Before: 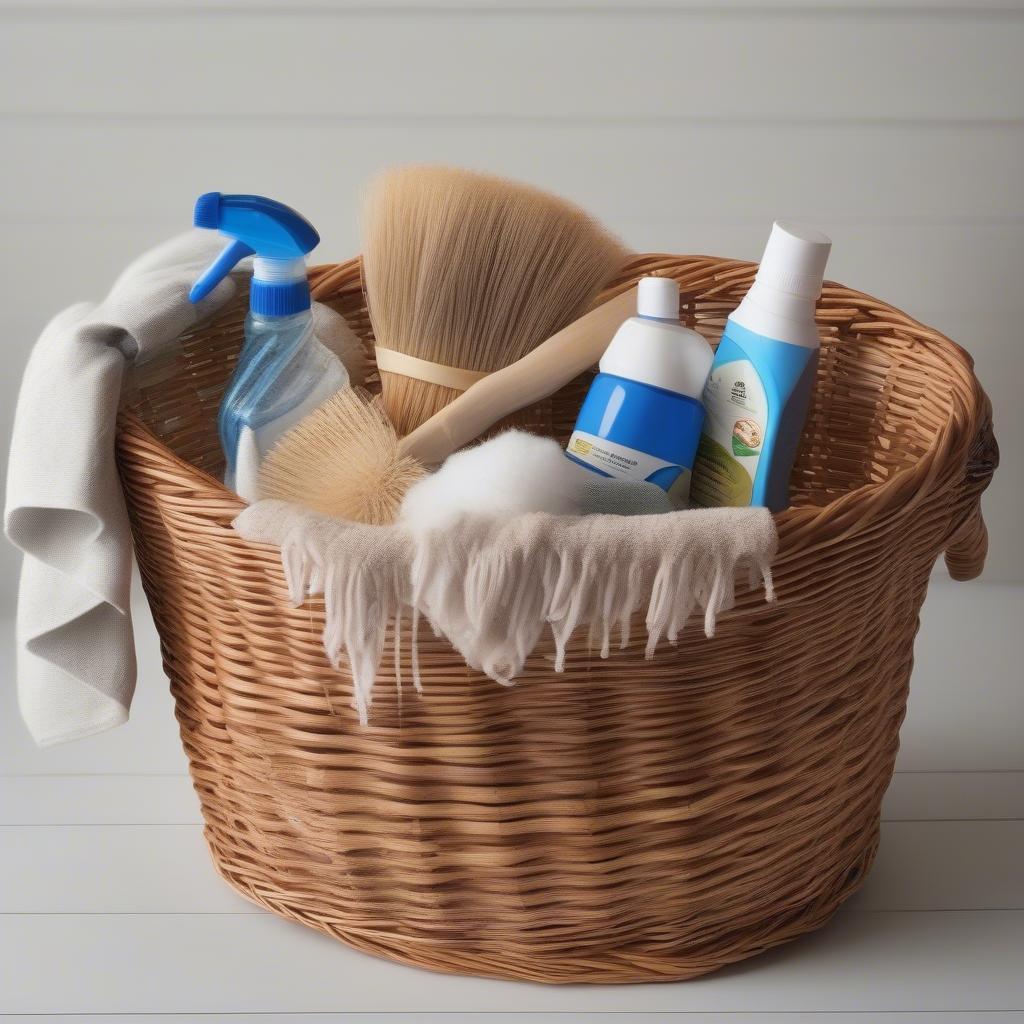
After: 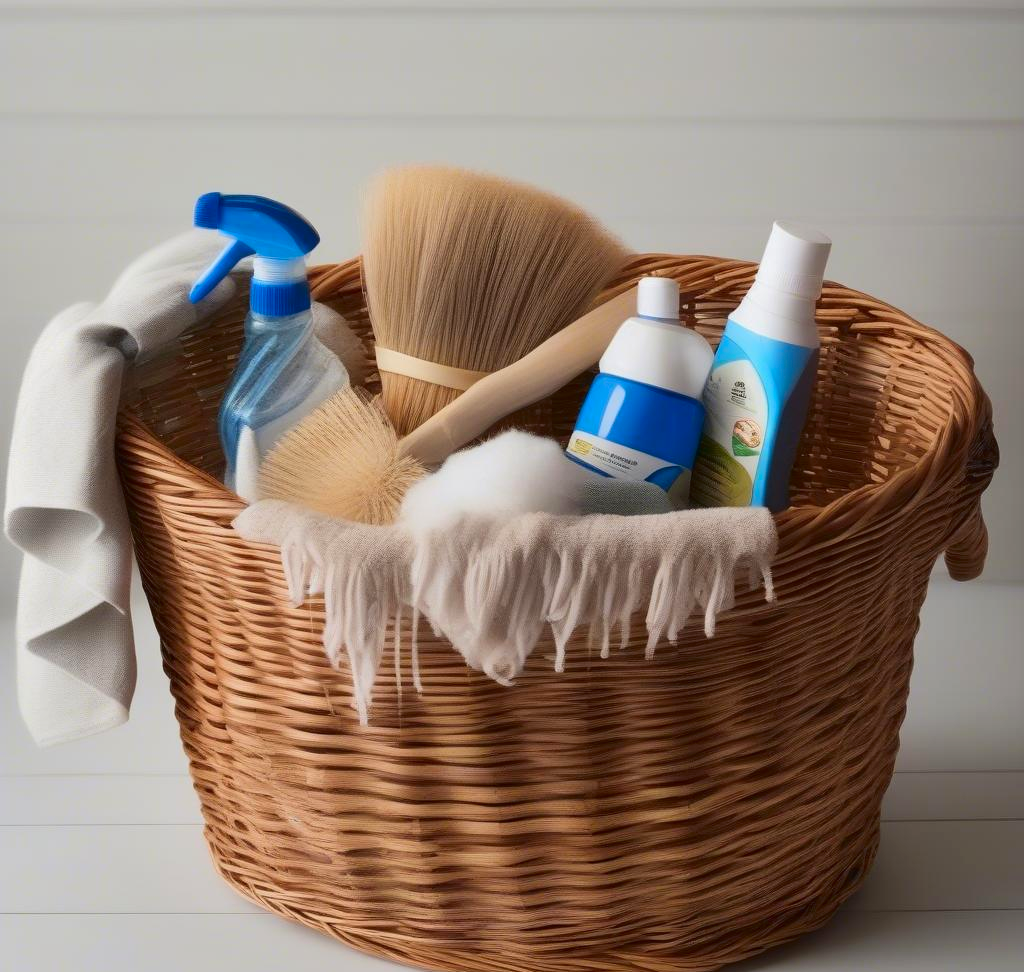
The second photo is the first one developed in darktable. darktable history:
color zones: mix 24.24%
tone curve: curves: ch0 [(0, 0) (0.003, 0.002) (0.011, 0.009) (0.025, 0.019) (0.044, 0.031) (0.069, 0.044) (0.1, 0.061) (0.136, 0.087) (0.177, 0.127) (0.224, 0.172) (0.277, 0.226) (0.335, 0.295) (0.399, 0.367) (0.468, 0.445) (0.543, 0.536) (0.623, 0.626) (0.709, 0.717) (0.801, 0.806) (0.898, 0.889) (1, 1)], color space Lab, independent channels, preserve colors none
contrast brightness saturation: contrast 0.038, saturation 0.157
crop and rotate: top 0.004%, bottom 5.021%
